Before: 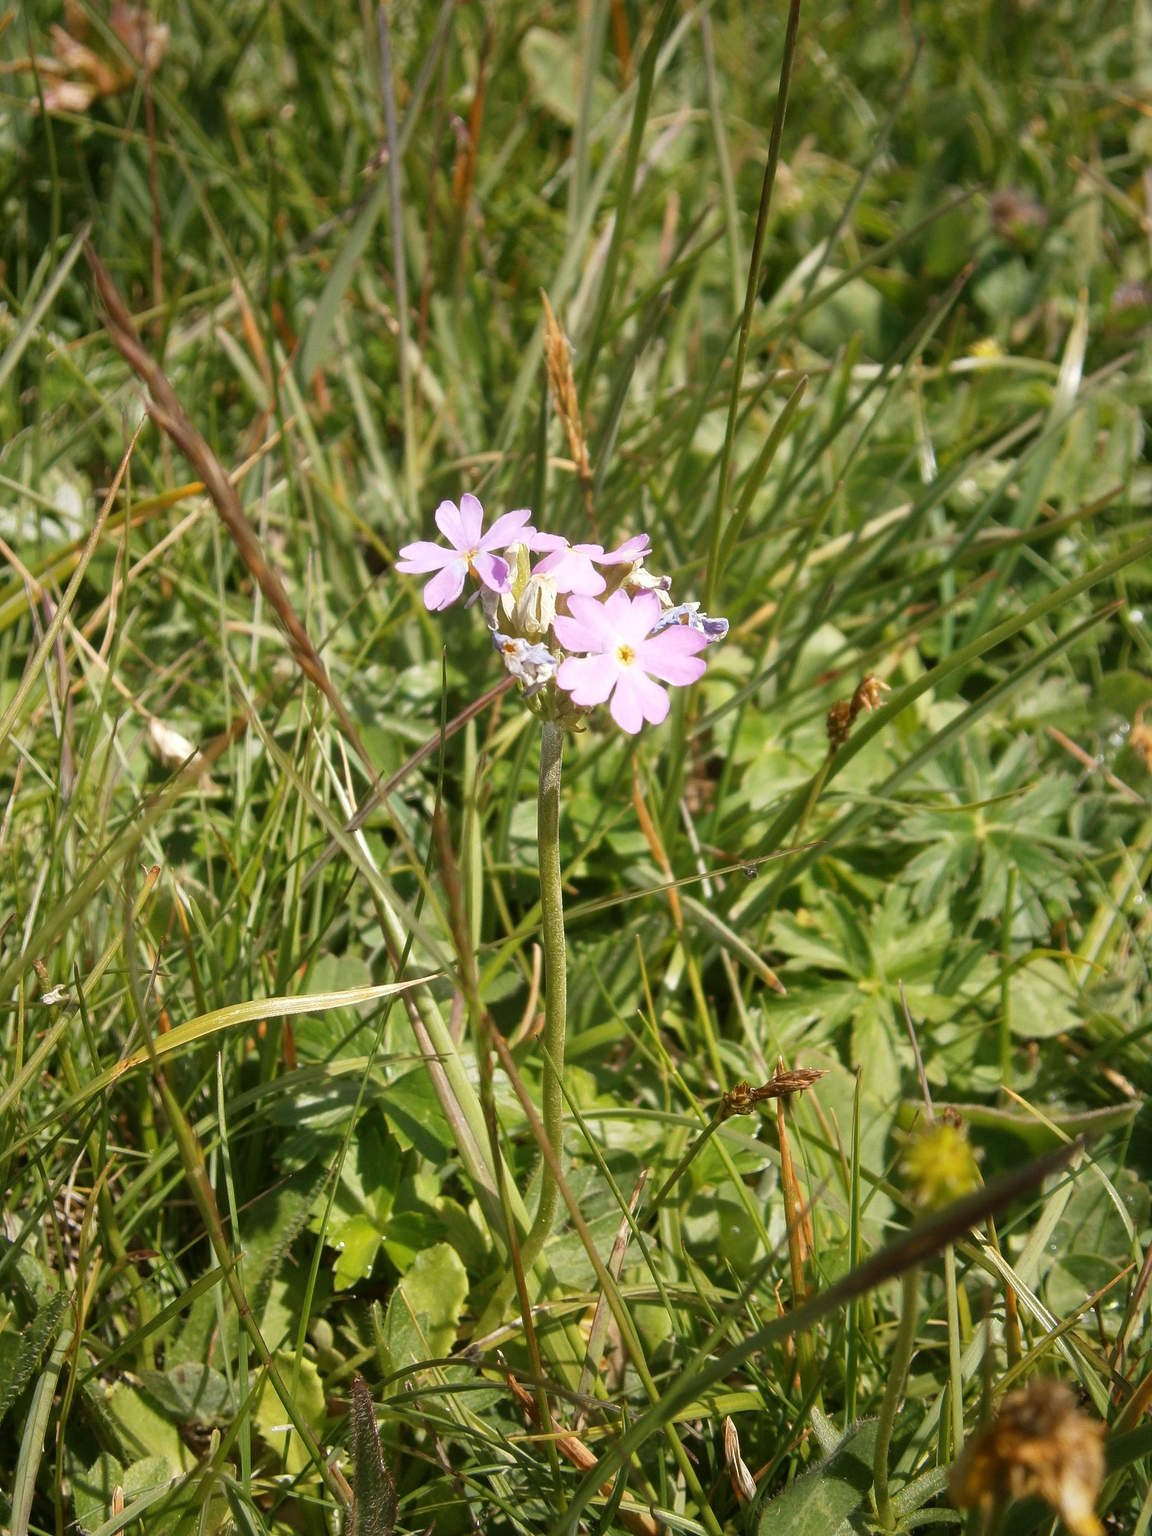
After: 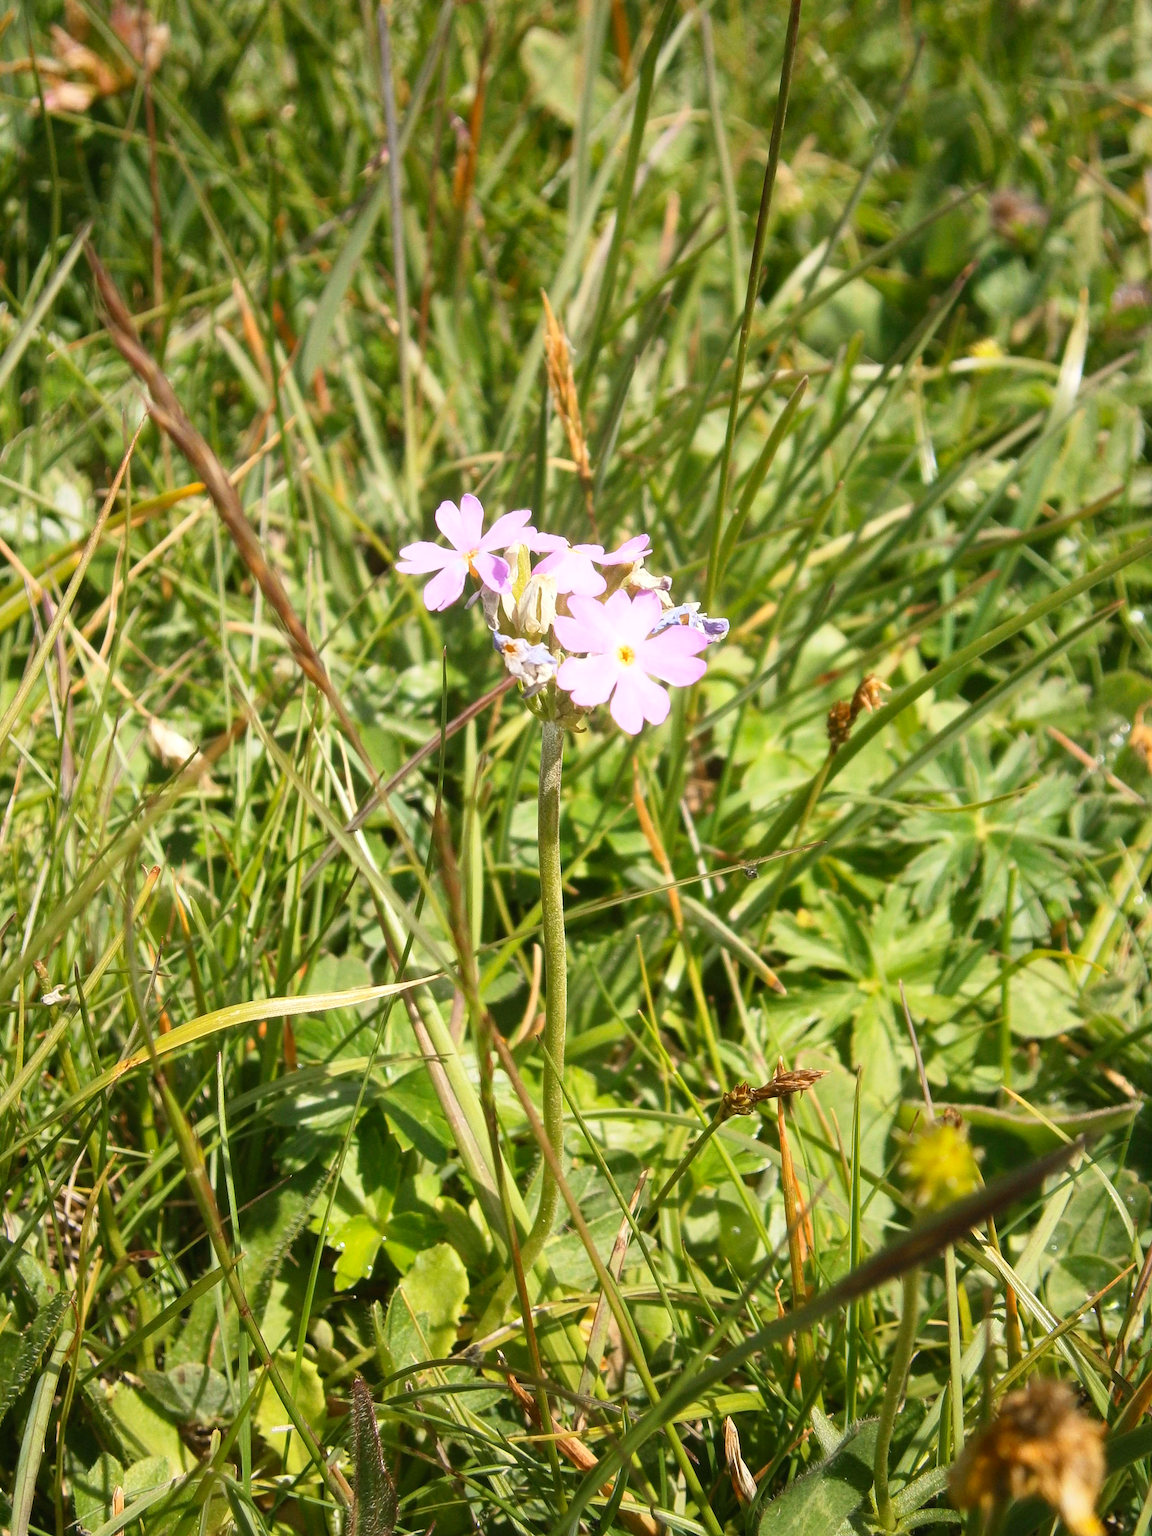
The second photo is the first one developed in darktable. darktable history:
tone equalizer: on, module defaults
contrast brightness saturation: contrast 0.2, brightness 0.16, saturation 0.22
